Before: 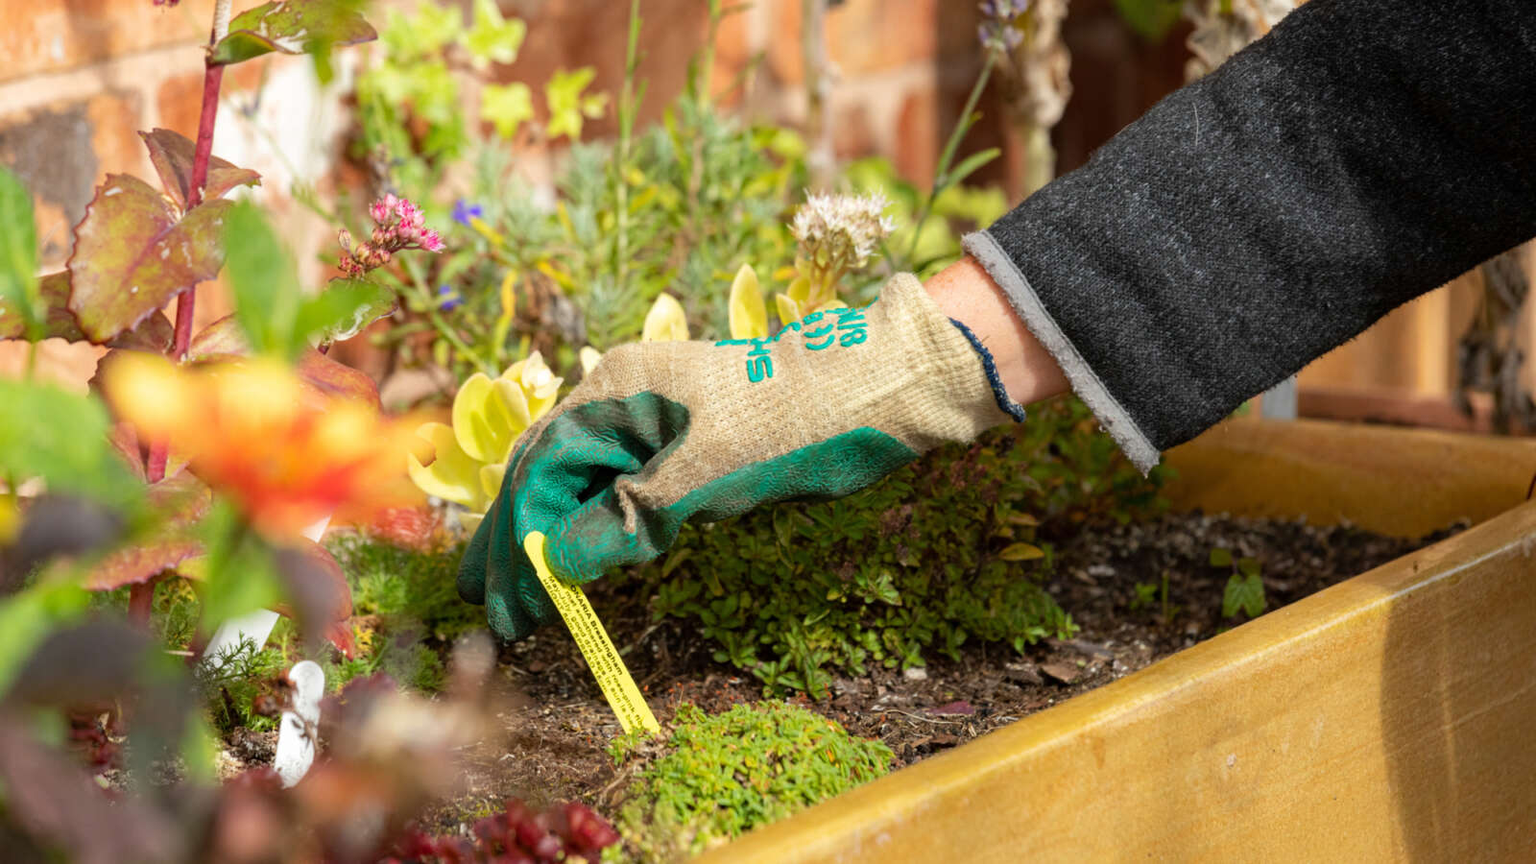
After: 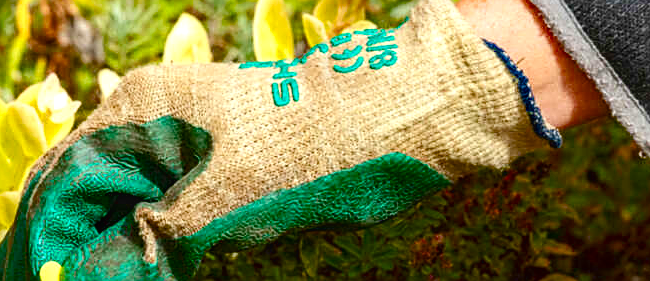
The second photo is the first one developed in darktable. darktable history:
crop: left 31.664%, top 32.489%, right 27.653%, bottom 36.274%
sharpen: on, module defaults
contrast brightness saturation: contrast 0.093, saturation 0.267
local contrast: detail 130%
color balance rgb: highlights gain › luminance 15.045%, global offset › luminance 0.5%, global offset › hue 57.59°, perceptual saturation grading › global saturation 20%, perceptual saturation grading › highlights -25.692%, perceptual saturation grading › shadows 49.71%, saturation formula JzAzBz (2021)
